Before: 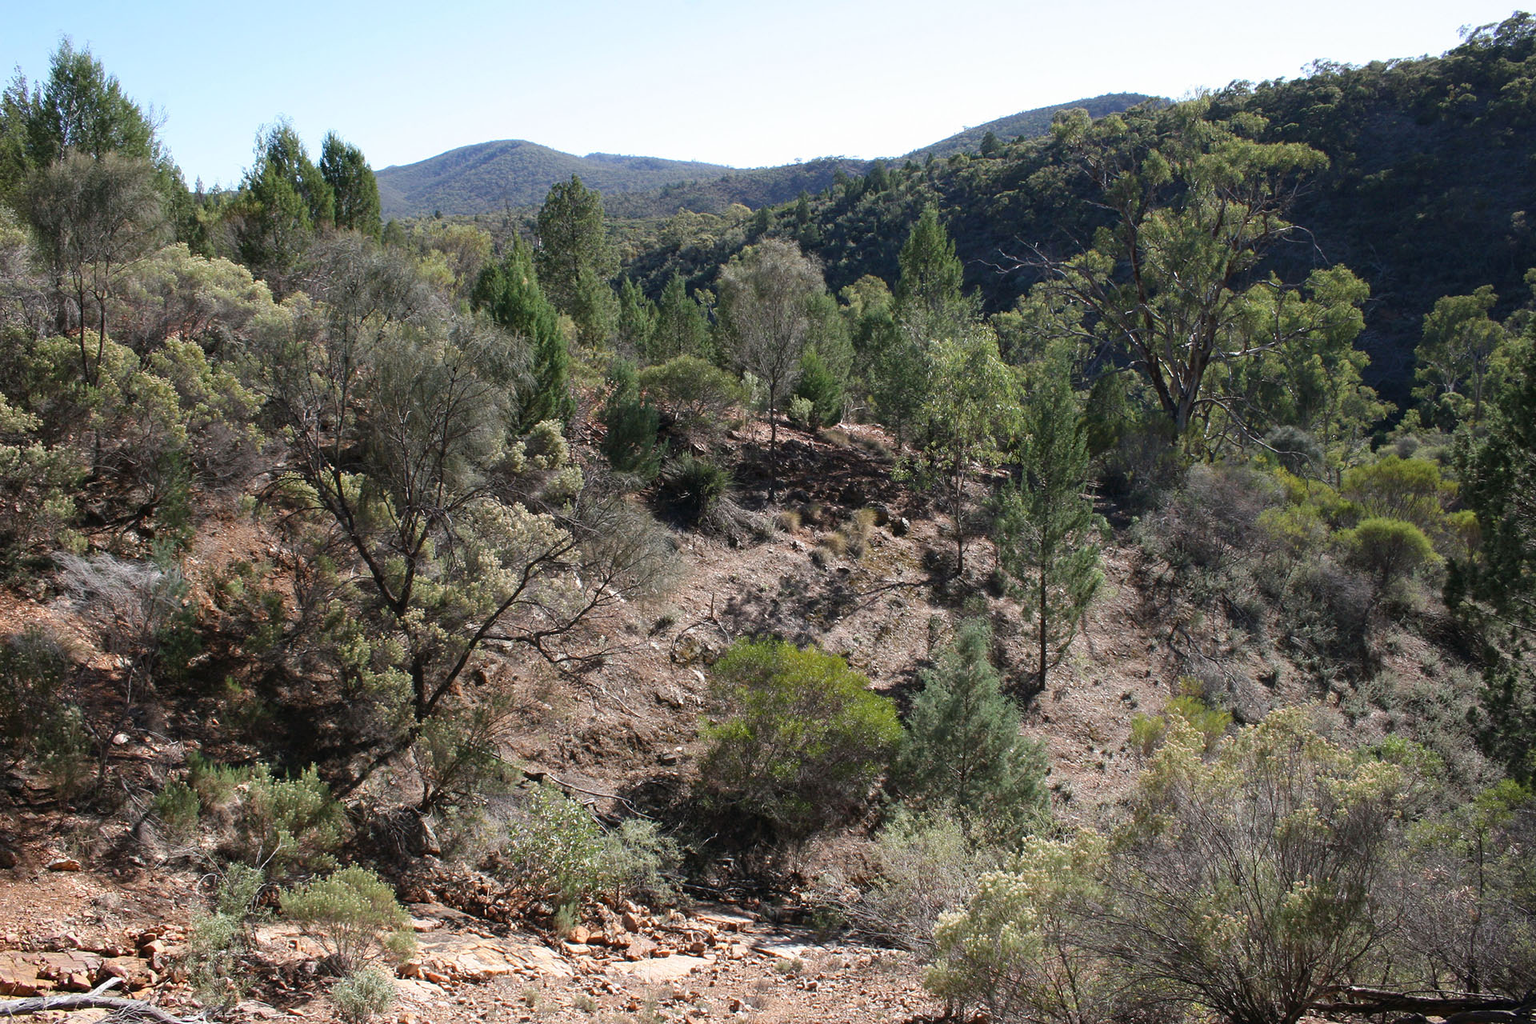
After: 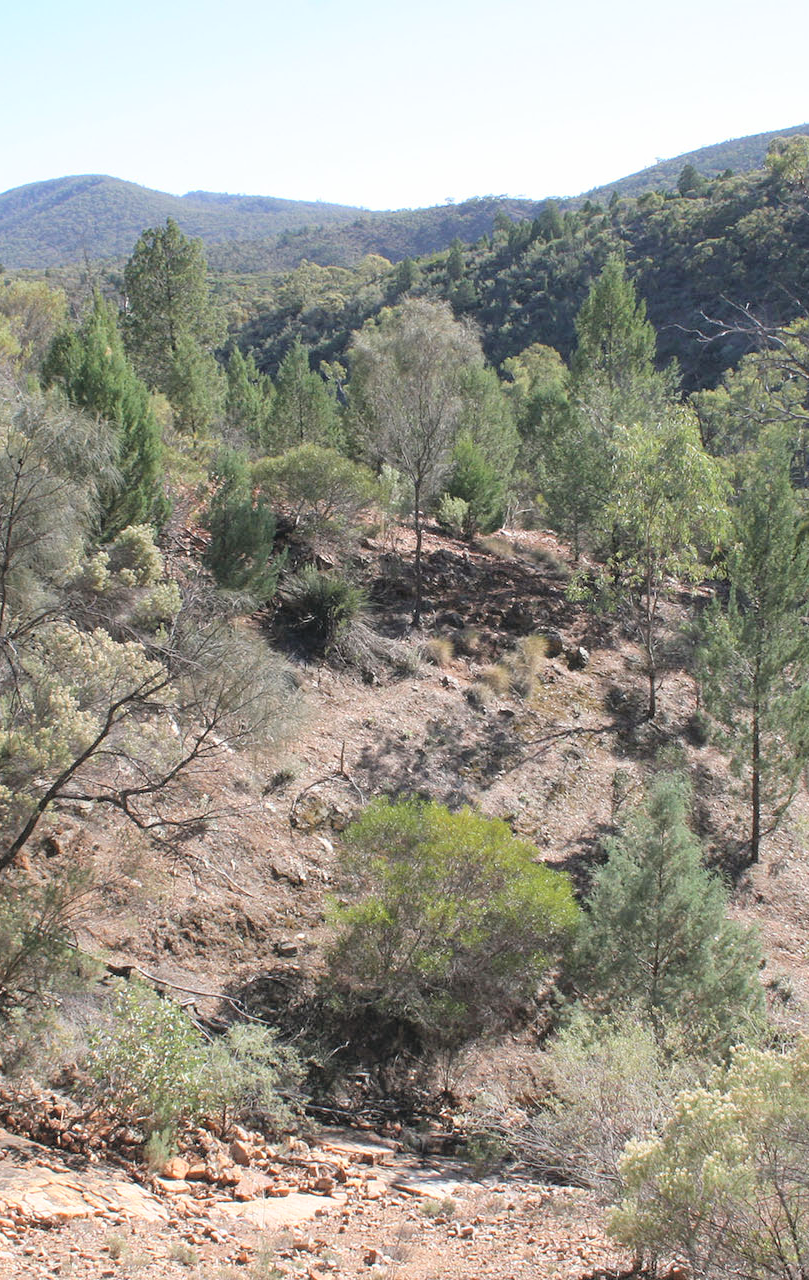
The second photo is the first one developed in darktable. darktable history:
crop: left 28.583%, right 29.231%
contrast brightness saturation: brightness 0.28
